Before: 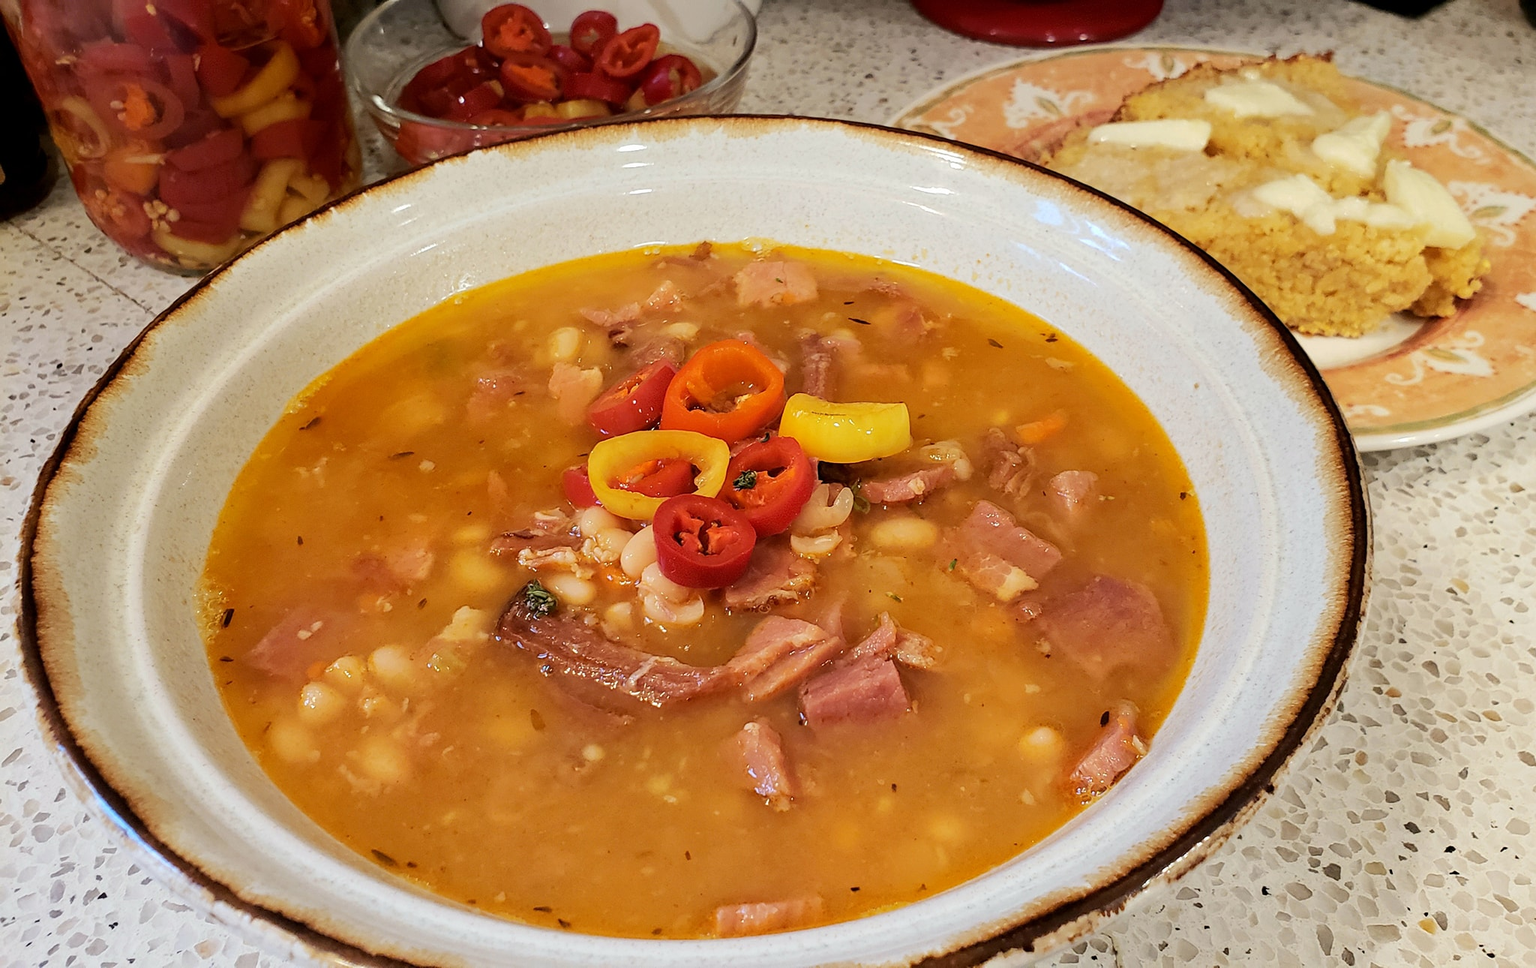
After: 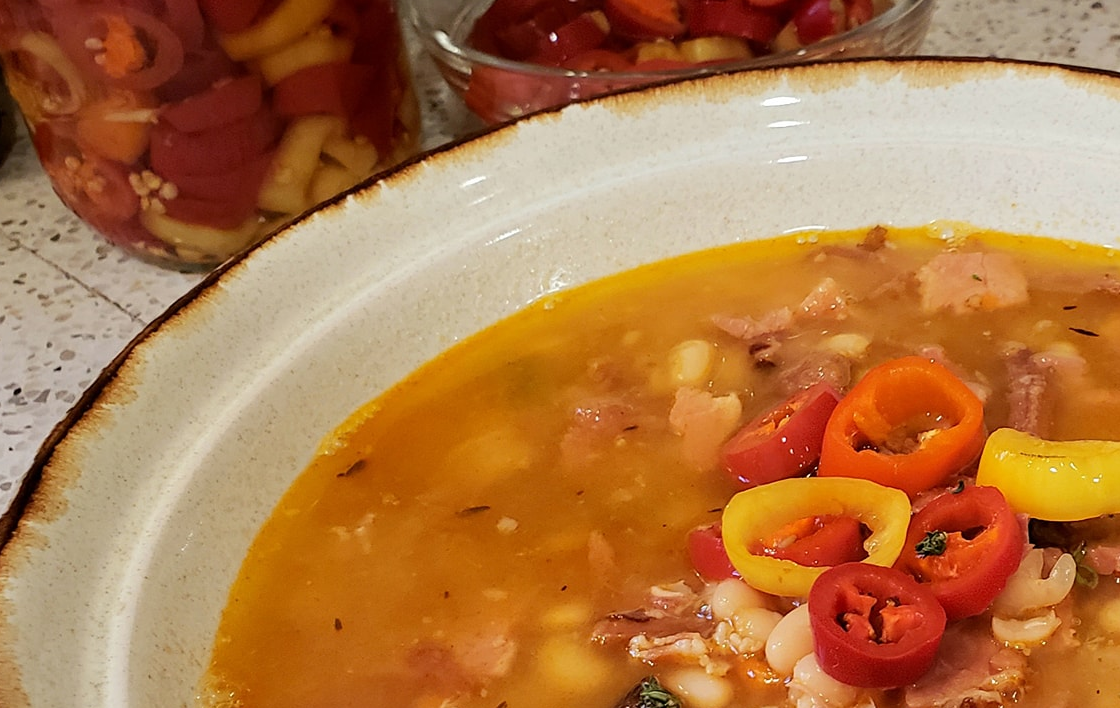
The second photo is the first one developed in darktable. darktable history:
crop and rotate: left 3.047%, top 7.509%, right 42.236%, bottom 37.598%
exposure: compensate highlight preservation false
